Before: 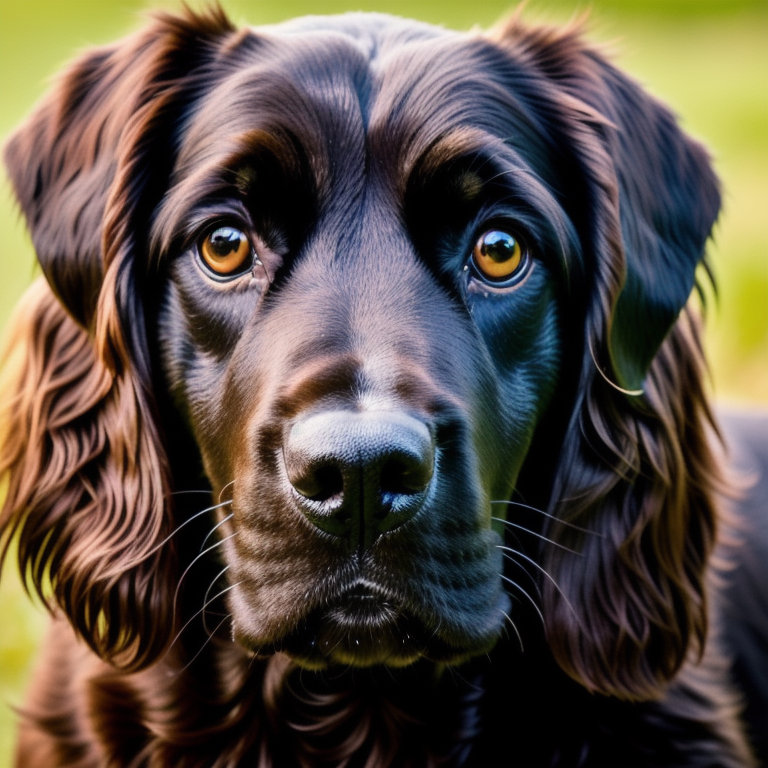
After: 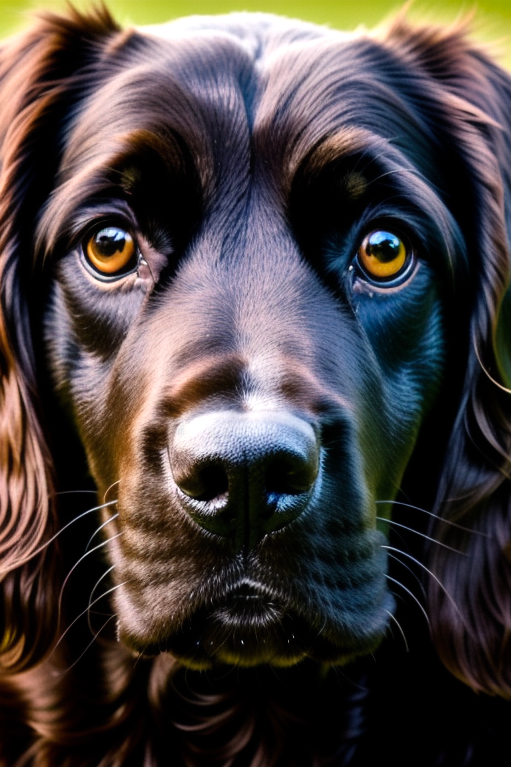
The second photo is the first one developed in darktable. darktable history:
crop and rotate: left 15.055%, right 18.278%
color balance rgb: linear chroma grading › global chroma 10%, global vibrance 10%, contrast 15%, saturation formula JzAzBz (2021)
